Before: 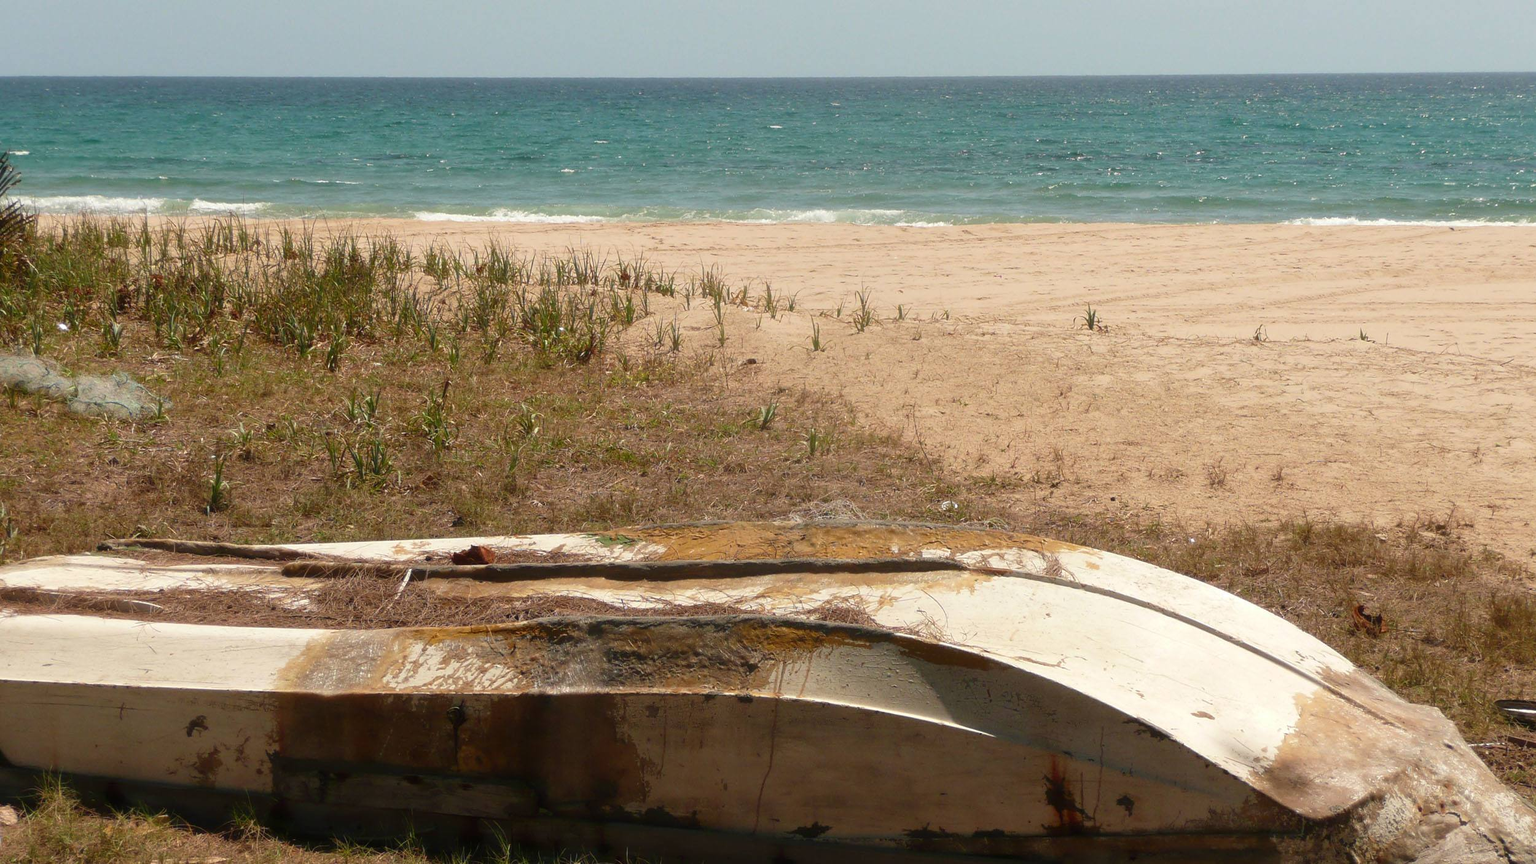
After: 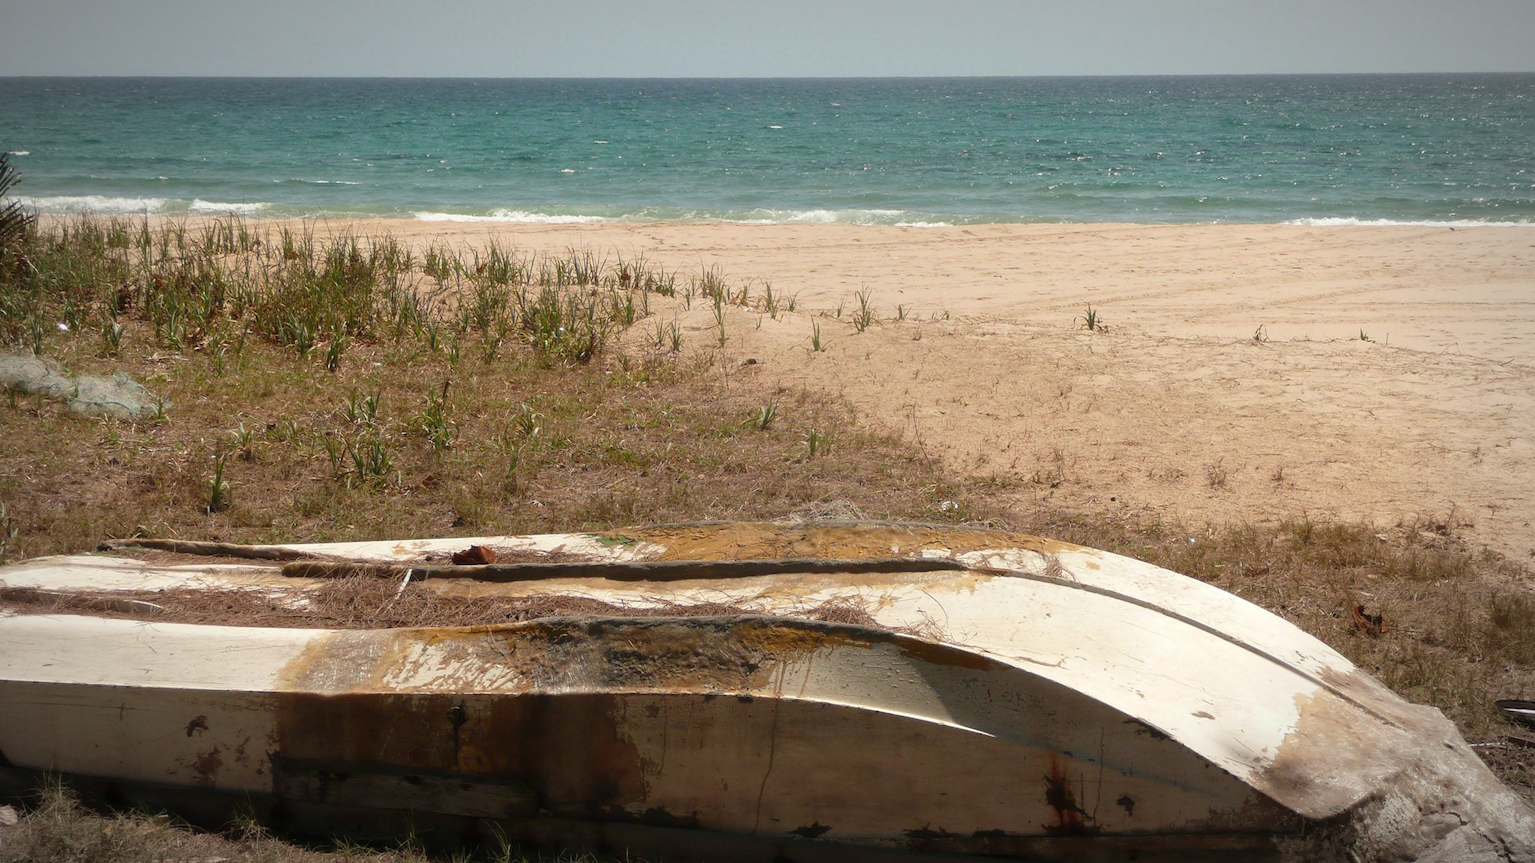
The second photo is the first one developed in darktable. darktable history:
vignetting: fall-off radius 59.93%, automatic ratio true
contrast brightness saturation: saturation -0.063
